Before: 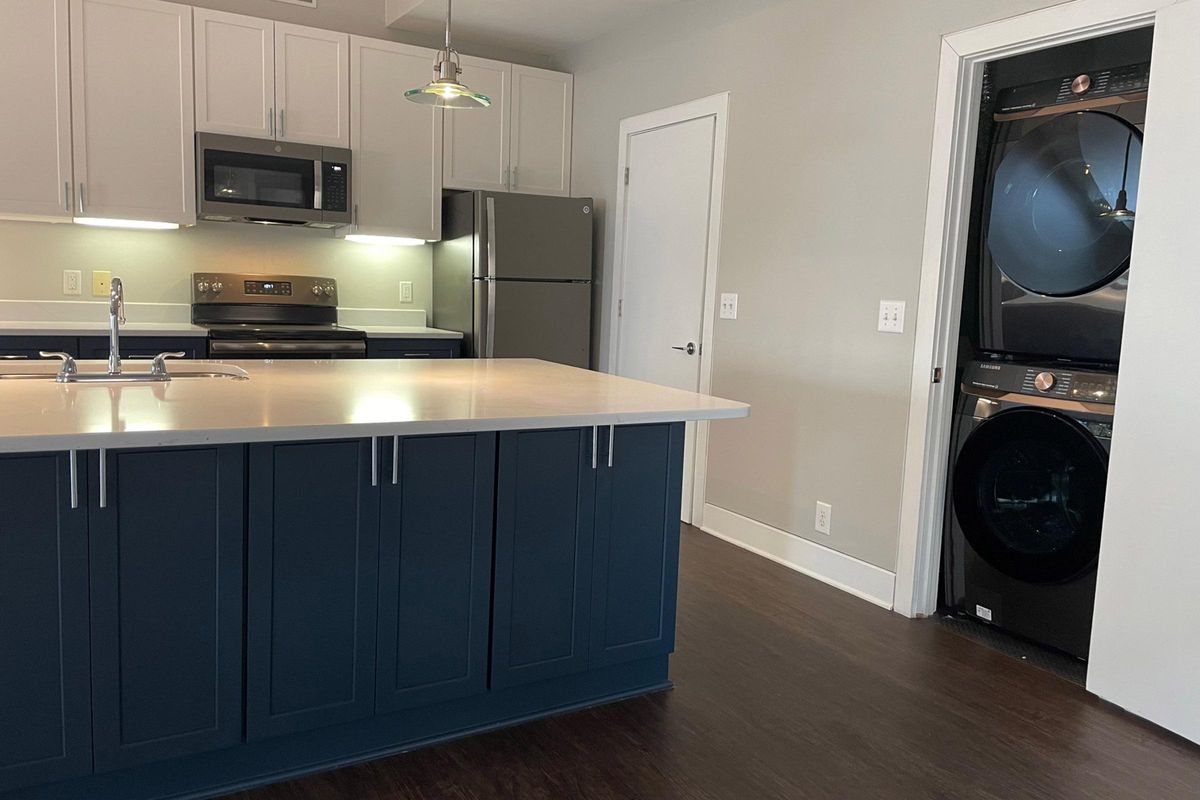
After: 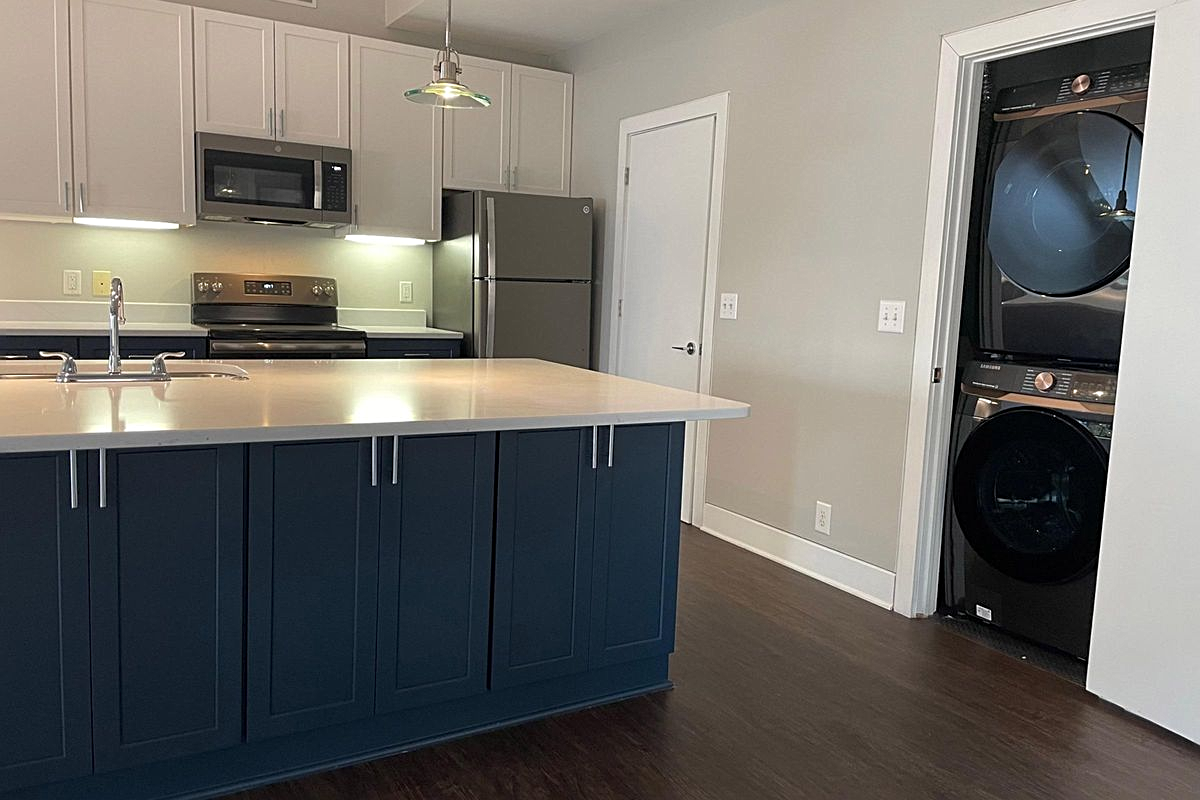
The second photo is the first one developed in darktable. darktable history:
sharpen: radius 2.167, amount 0.381, threshold 0
tone equalizer: on, module defaults
